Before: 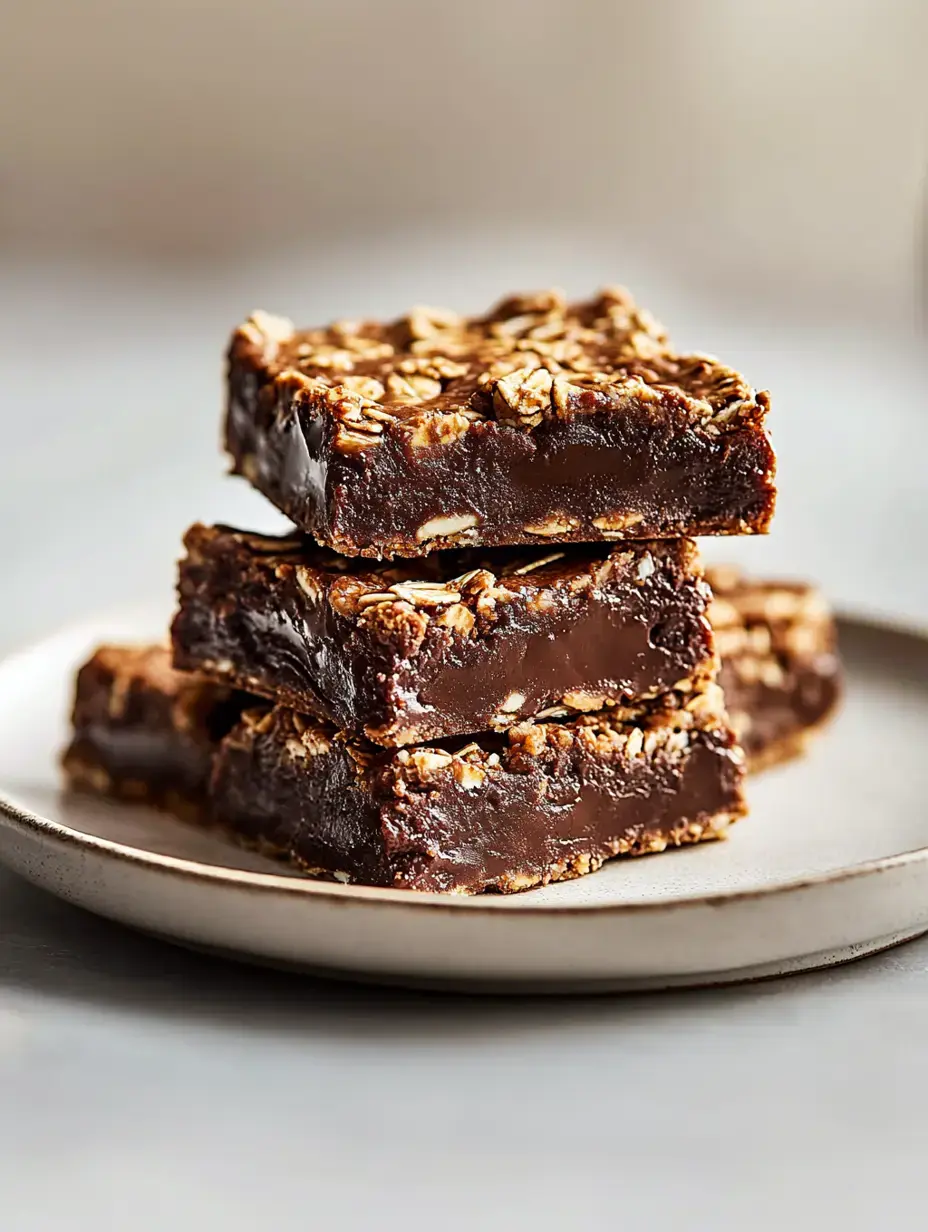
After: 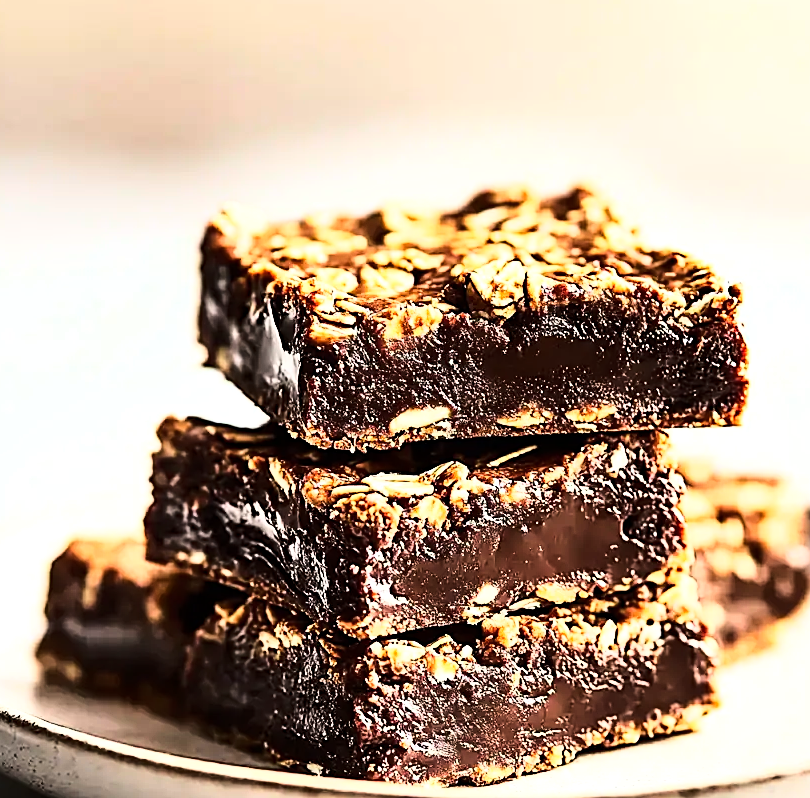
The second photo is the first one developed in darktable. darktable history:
crop: left 2.985%, top 8.811%, right 9.648%, bottom 26.391%
base curve: curves: ch0 [(0, 0) (0.028, 0.03) (0.105, 0.232) (0.387, 0.748) (0.754, 0.968) (1, 1)]
sharpen: on, module defaults
tone equalizer: -8 EV -0.766 EV, -7 EV -0.739 EV, -6 EV -0.606 EV, -5 EV -0.411 EV, -3 EV 0.398 EV, -2 EV 0.6 EV, -1 EV 0.676 EV, +0 EV 0.772 EV, edges refinement/feathering 500, mask exposure compensation -1.57 EV, preserve details no
